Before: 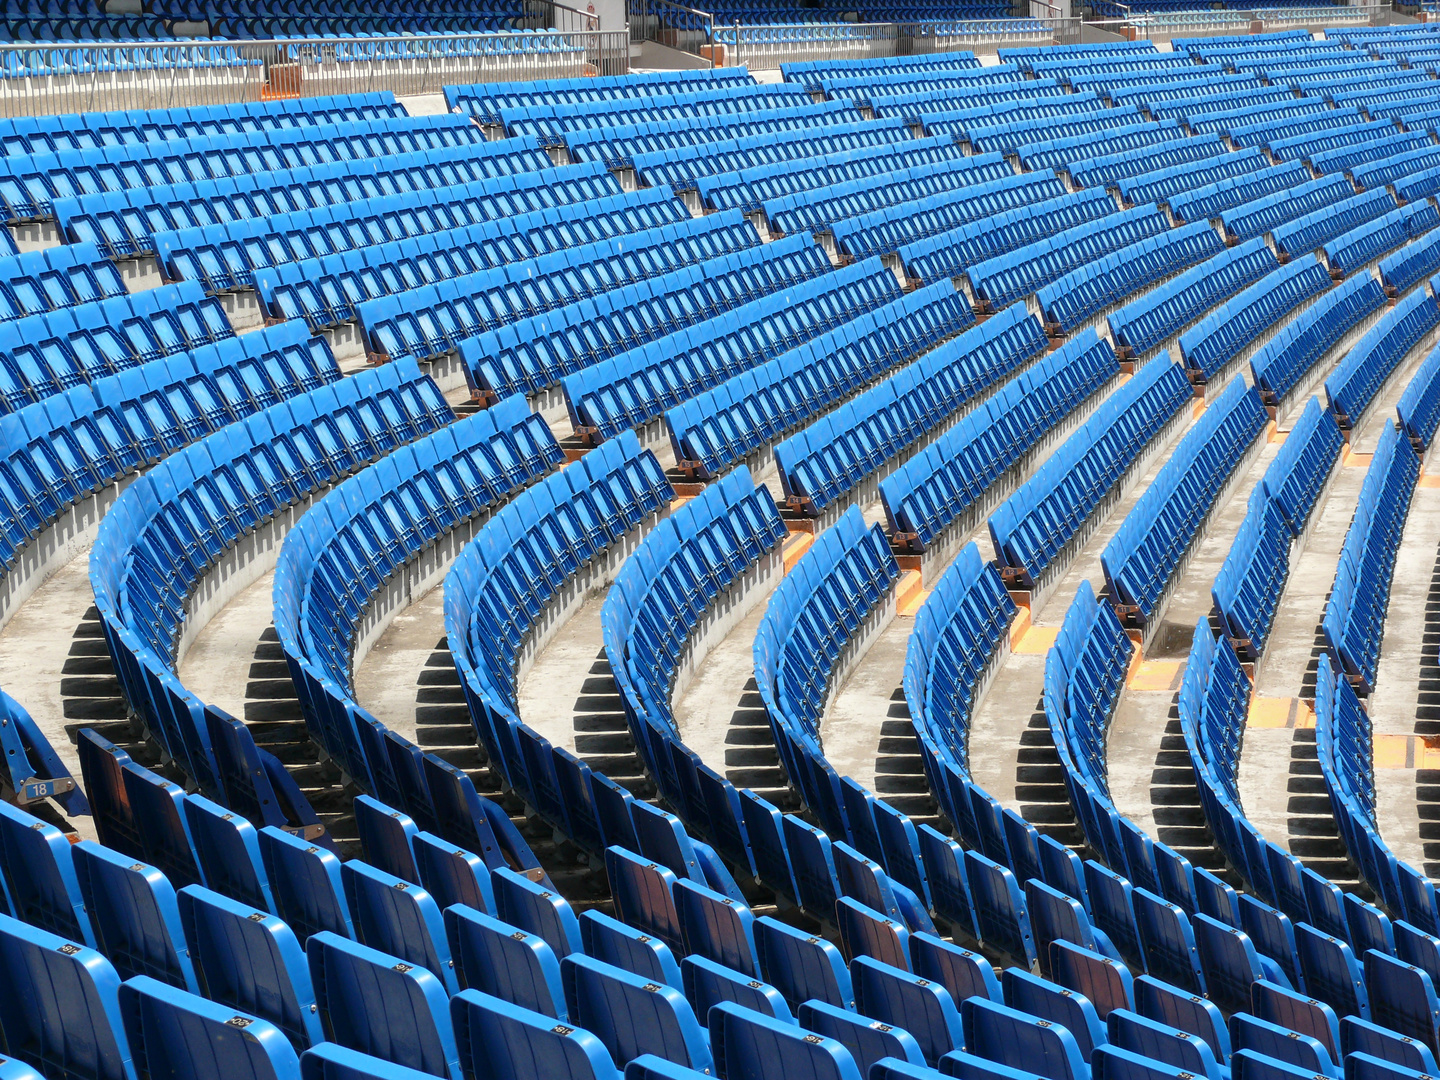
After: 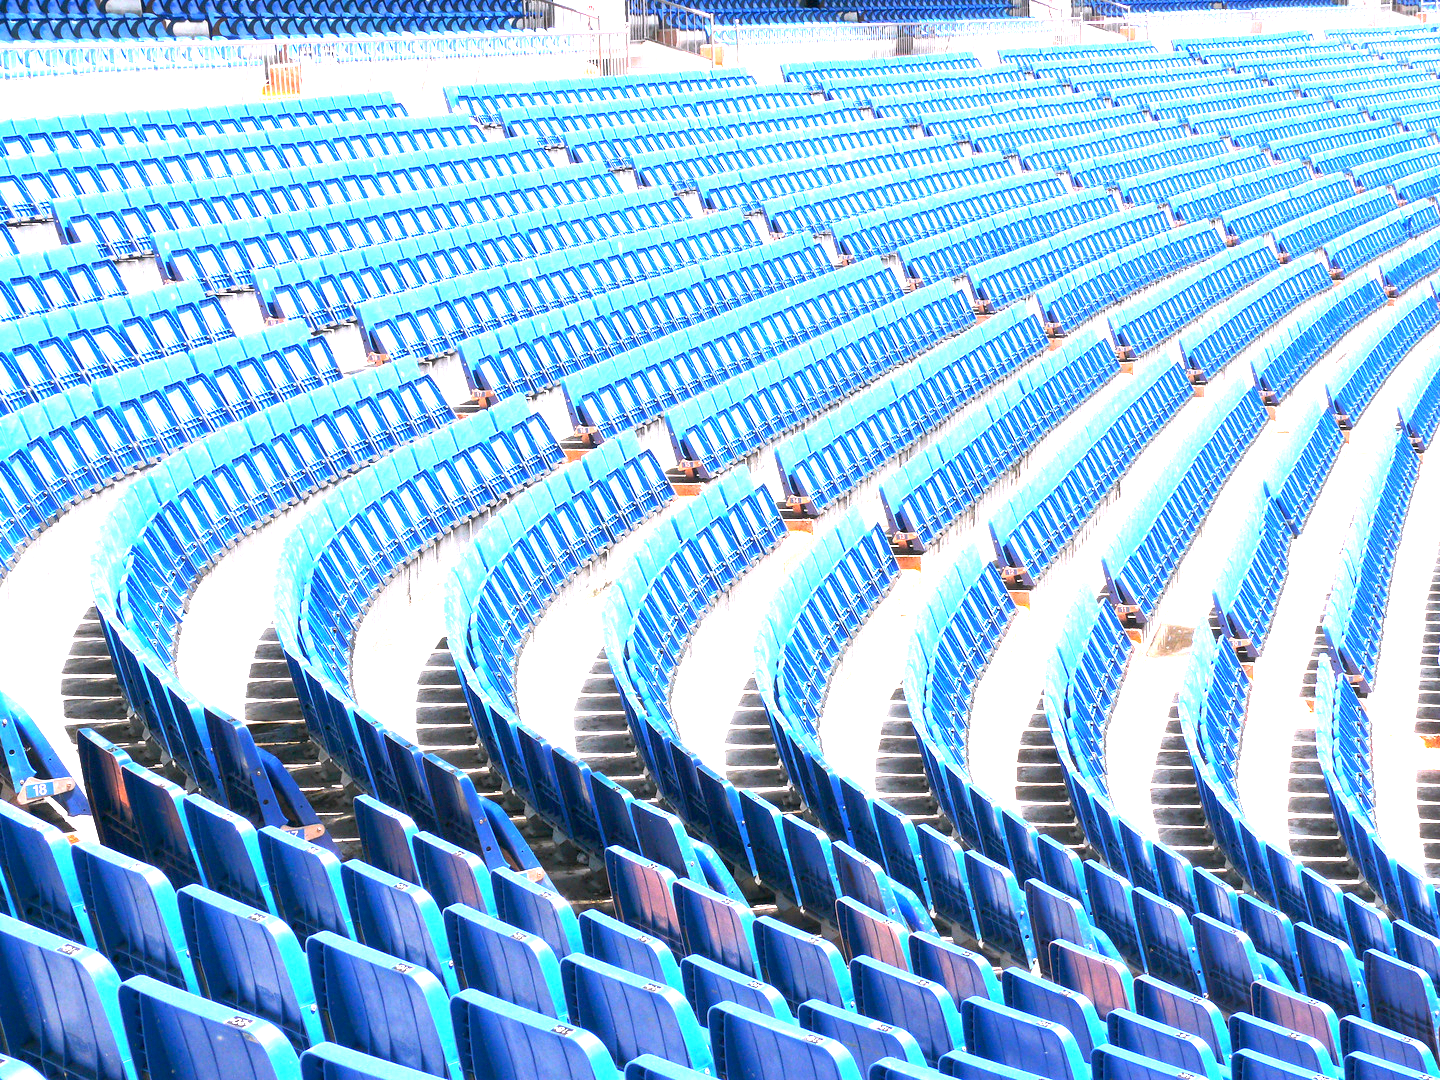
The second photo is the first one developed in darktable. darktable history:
white balance: red 1.05, blue 1.072
exposure: black level correction 0.001, exposure 2.607 EV, compensate exposure bias true, compensate highlight preservation false
